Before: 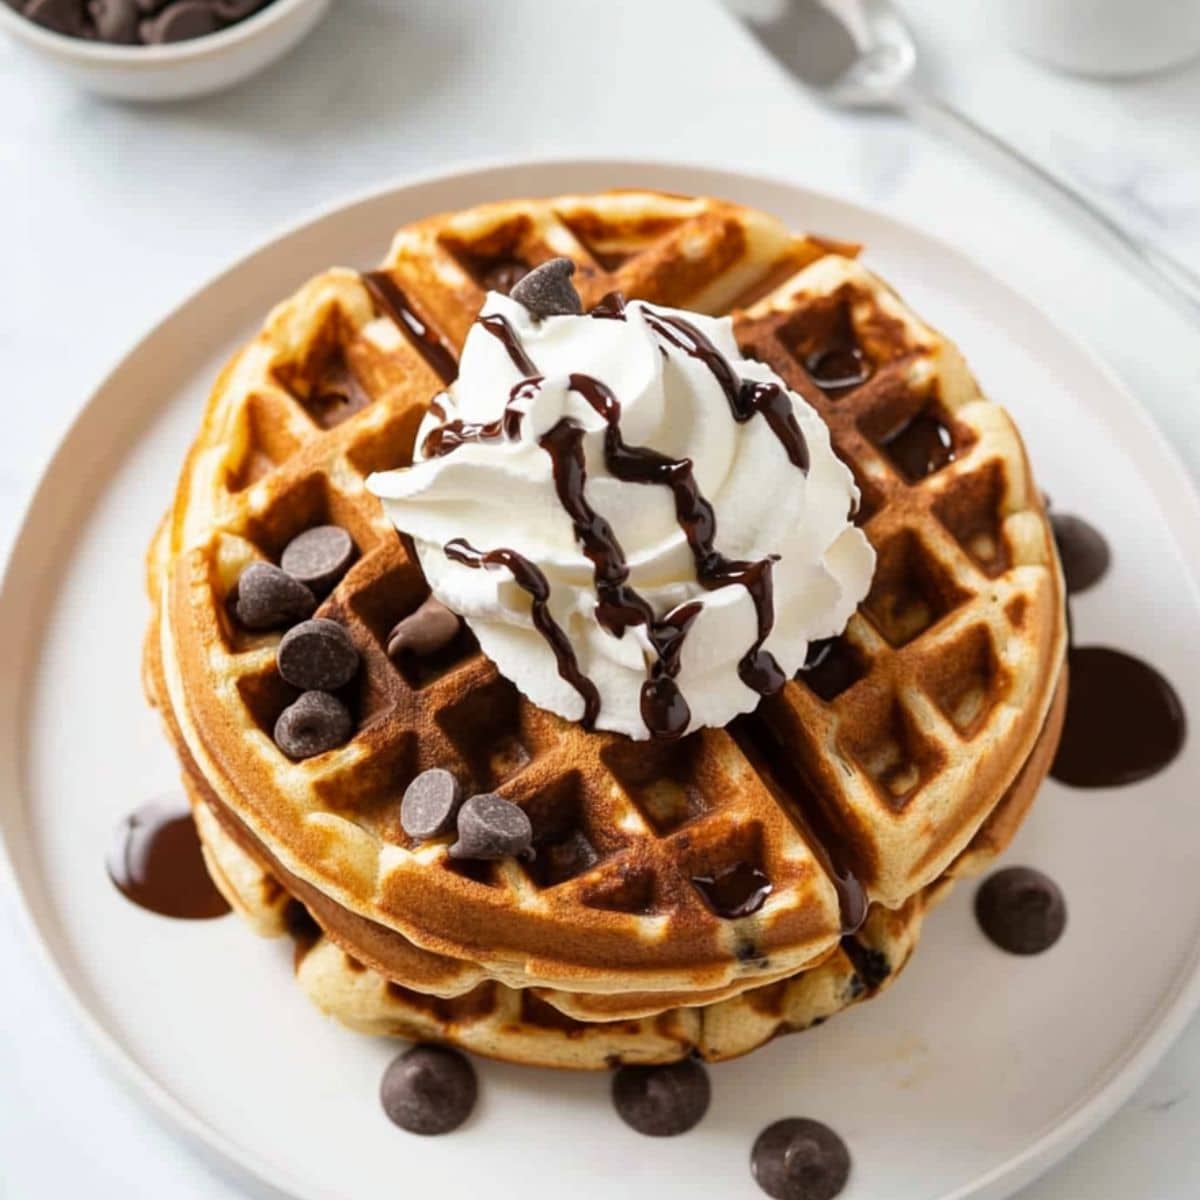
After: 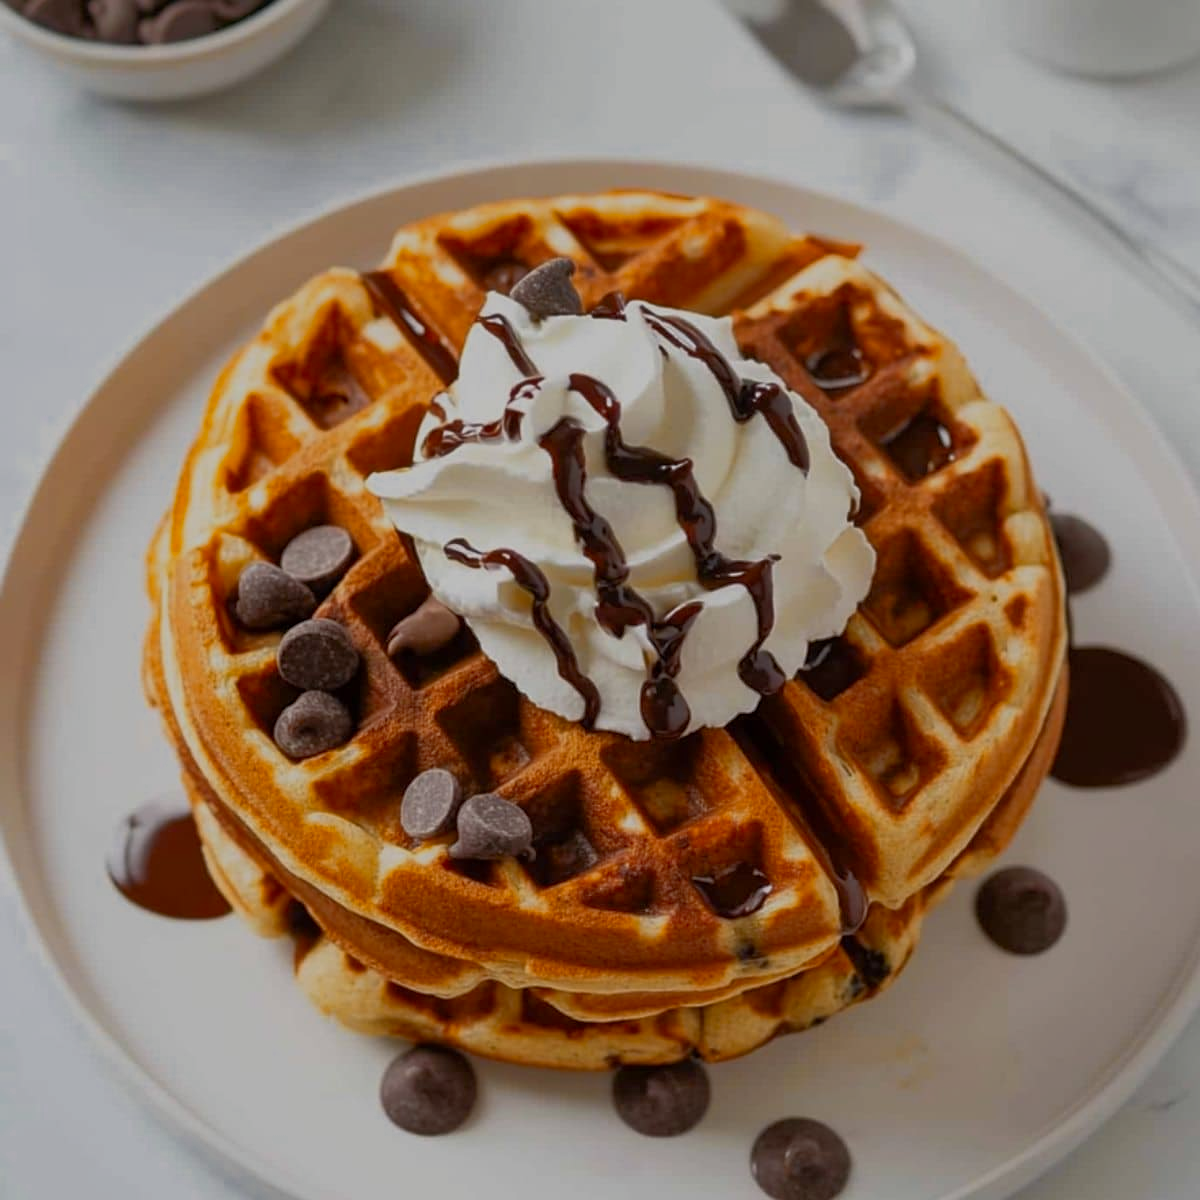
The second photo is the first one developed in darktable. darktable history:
color zones: curves: ch0 [(0, 0.499) (0.143, 0.5) (0.286, 0.5) (0.429, 0.476) (0.571, 0.284) (0.714, 0.243) (0.857, 0.449) (1, 0.499)]; ch1 [(0, 0.532) (0.143, 0.645) (0.286, 0.696) (0.429, 0.211) (0.571, 0.504) (0.714, 0.493) (0.857, 0.495) (1, 0.532)]; ch2 [(0, 0.5) (0.143, 0.5) (0.286, 0.427) (0.429, 0.324) (0.571, 0.5) (0.714, 0.5) (0.857, 0.5) (1, 0.5)]
sharpen: amount 0.204
tone equalizer: -8 EV -0.04 EV, -7 EV 0.04 EV, -6 EV -0.006 EV, -5 EV 0.004 EV, -4 EV -0.03 EV, -3 EV -0.235 EV, -2 EV -0.652 EV, -1 EV -1.01 EV, +0 EV -0.96 EV
